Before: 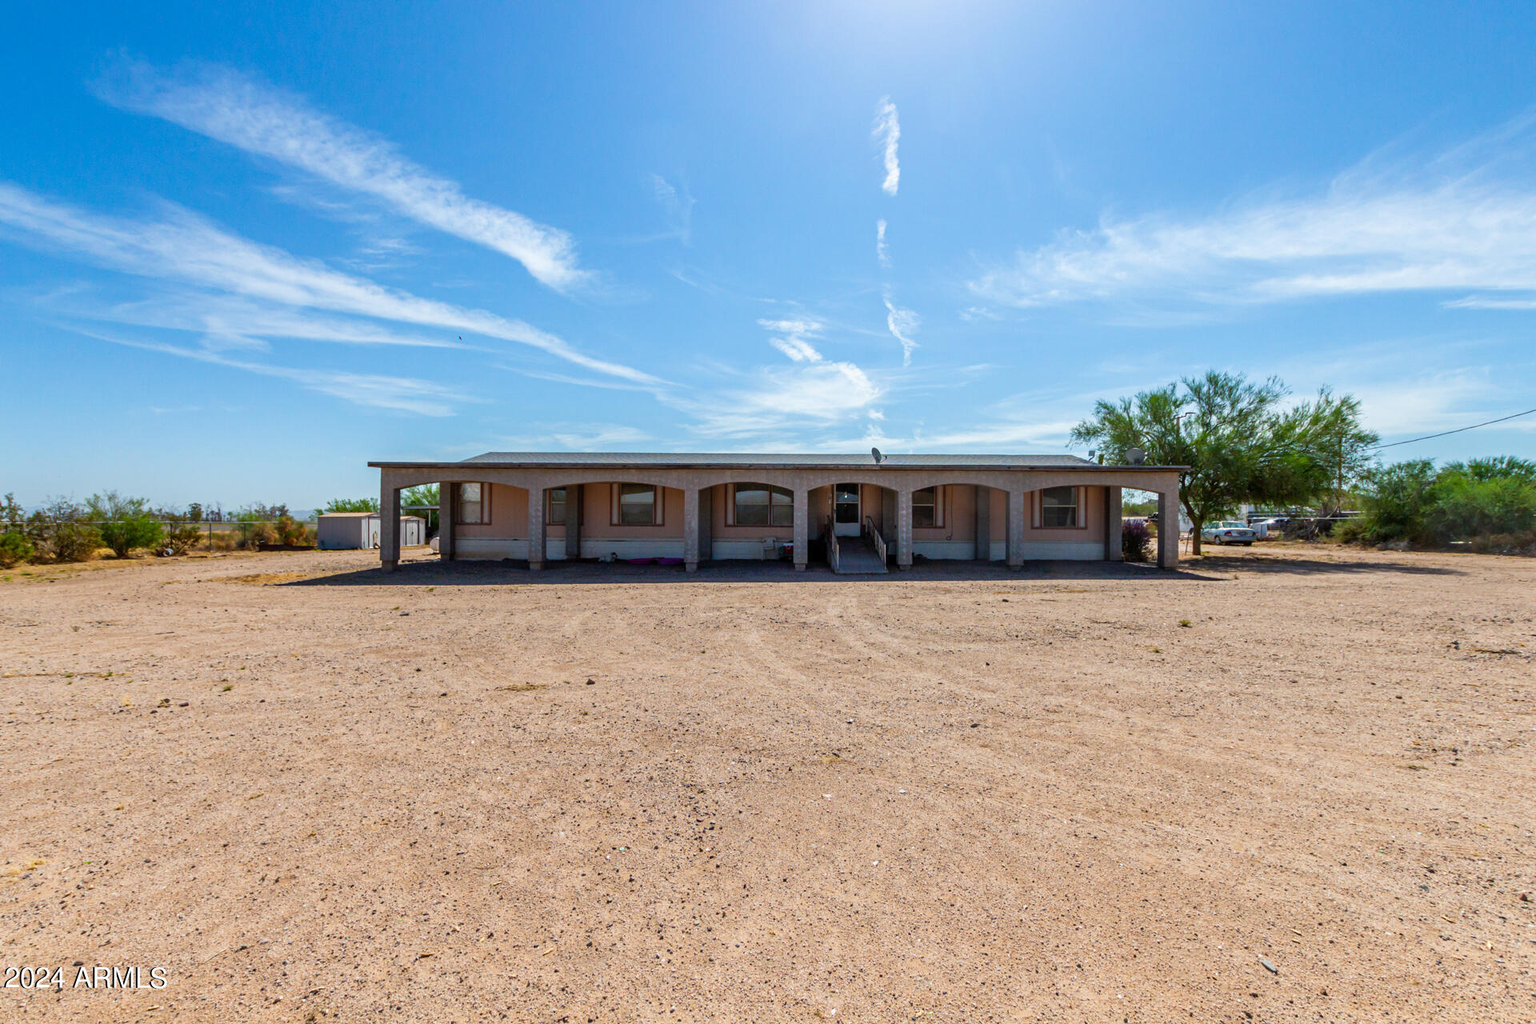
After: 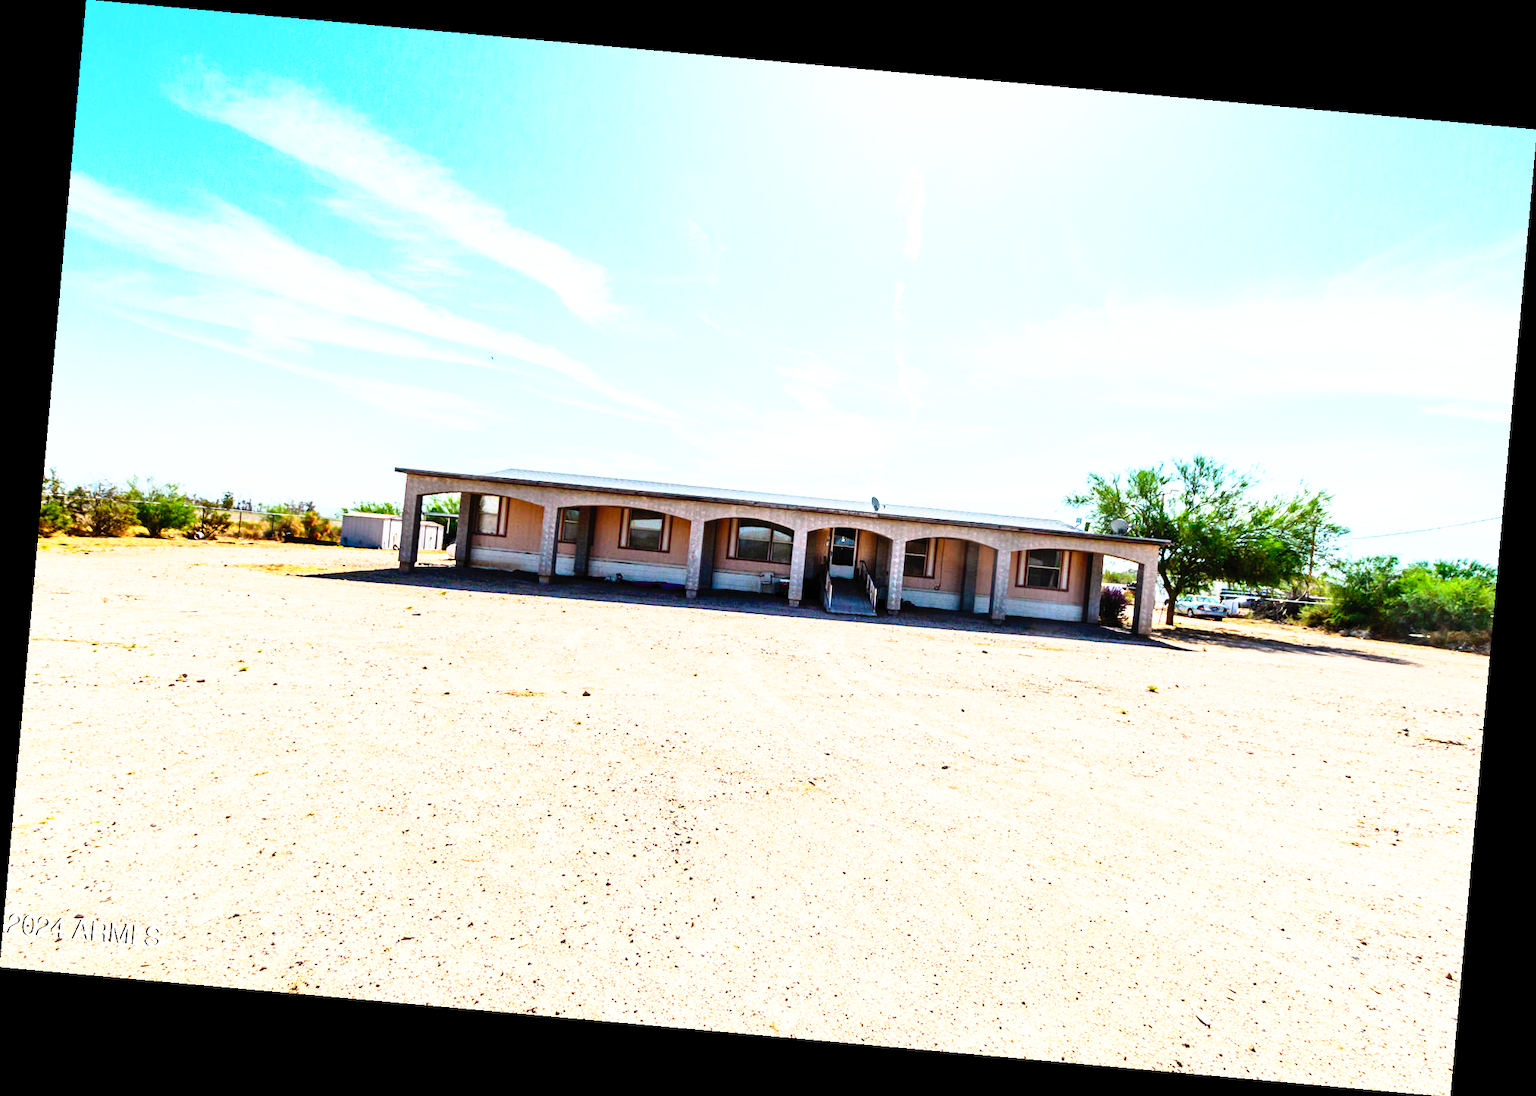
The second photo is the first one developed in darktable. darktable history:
rotate and perspective: rotation 5.12°, automatic cropping off
tone equalizer: -8 EV -0.75 EV, -7 EV -0.7 EV, -6 EV -0.6 EV, -5 EV -0.4 EV, -3 EV 0.4 EV, -2 EV 0.6 EV, -1 EV 0.7 EV, +0 EV 0.75 EV, edges refinement/feathering 500, mask exposure compensation -1.57 EV, preserve details no
contrast brightness saturation: contrast 0.2, brightness 0.16, saturation 0.22
base curve: curves: ch0 [(0, 0) (0.012, 0.01) (0.073, 0.168) (0.31, 0.711) (0.645, 0.957) (1, 1)], preserve colors none
